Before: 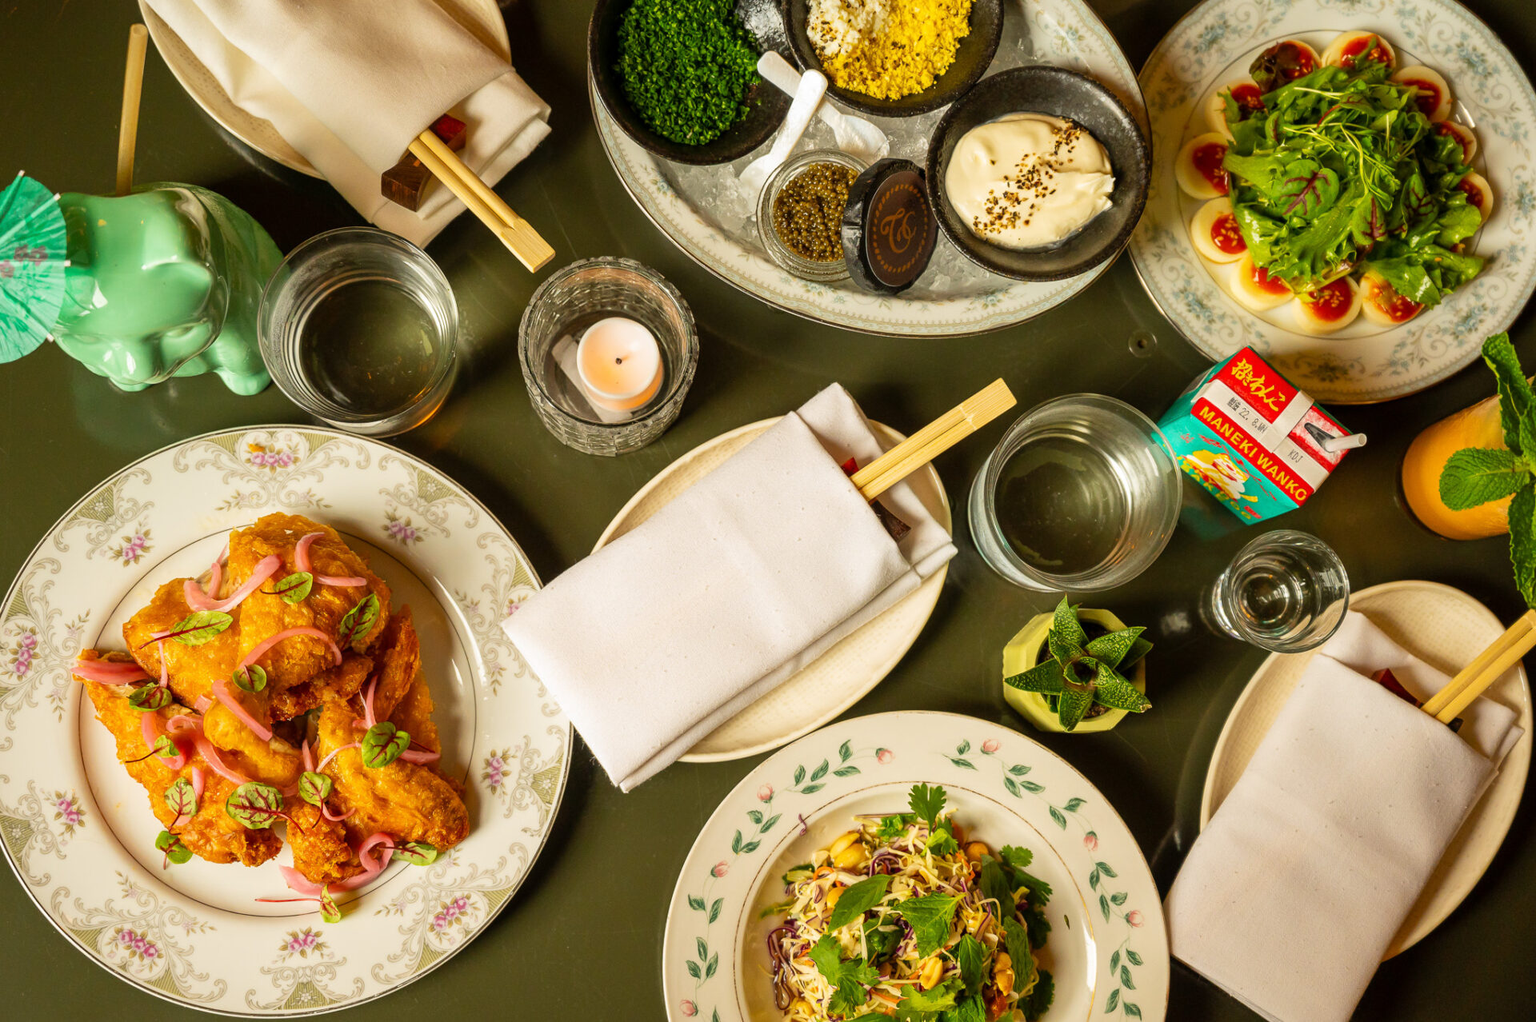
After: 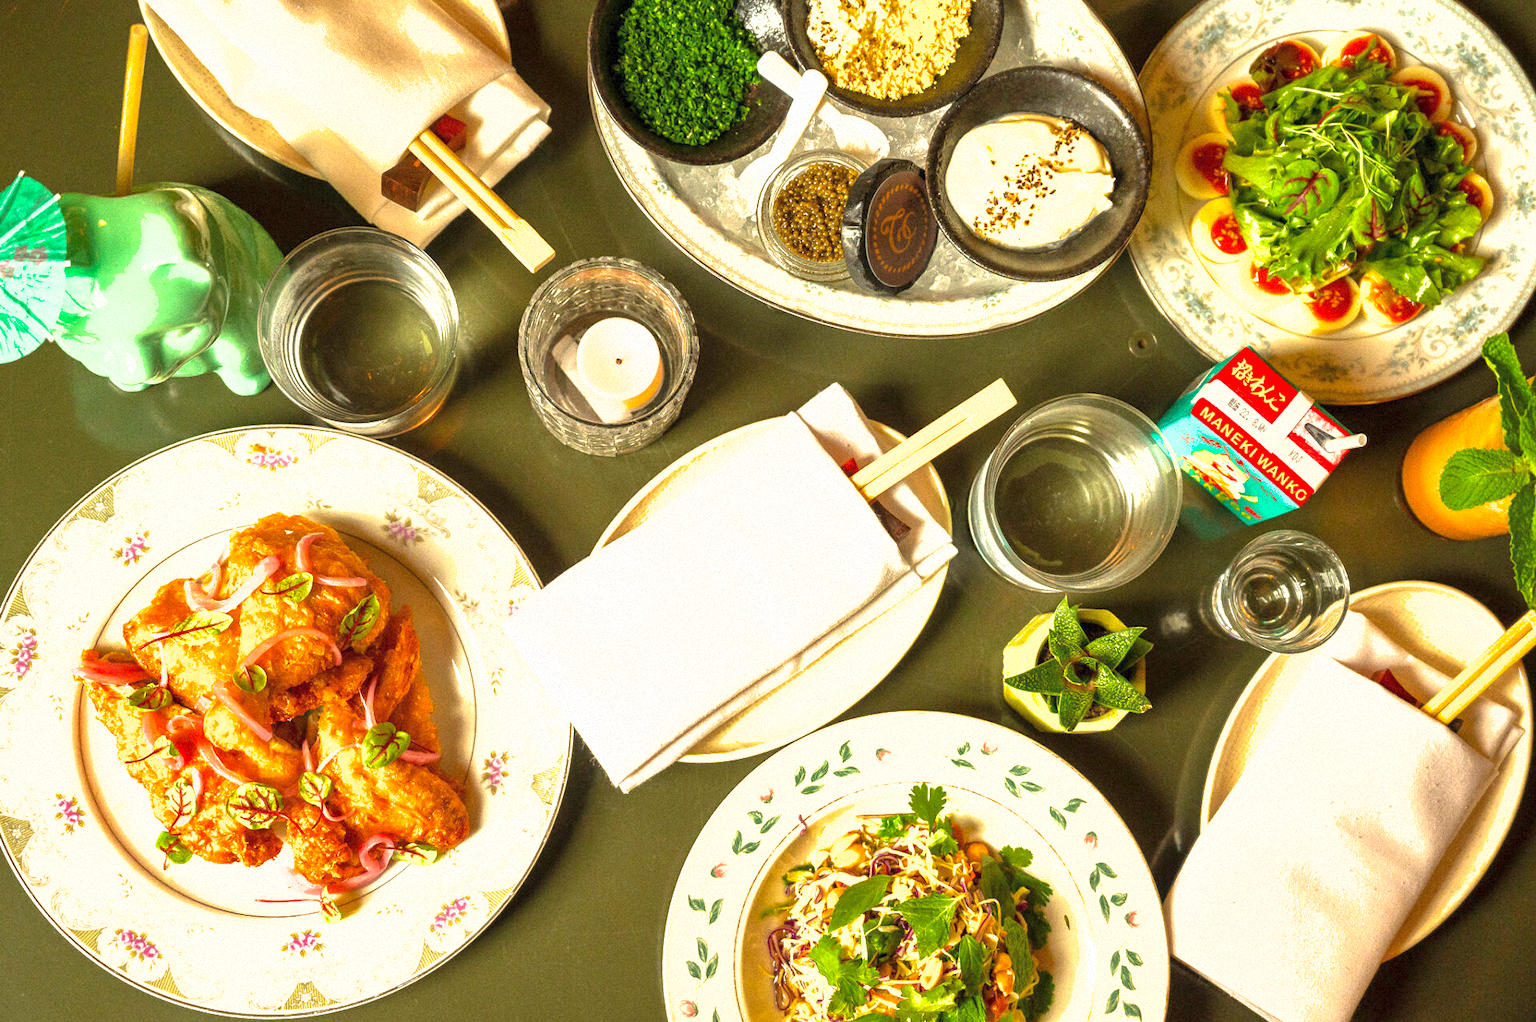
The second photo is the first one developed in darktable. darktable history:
exposure: black level correction 0, exposure 1.1 EV, compensate exposure bias true, compensate highlight preservation false
grain: mid-tones bias 0%
shadows and highlights: on, module defaults
